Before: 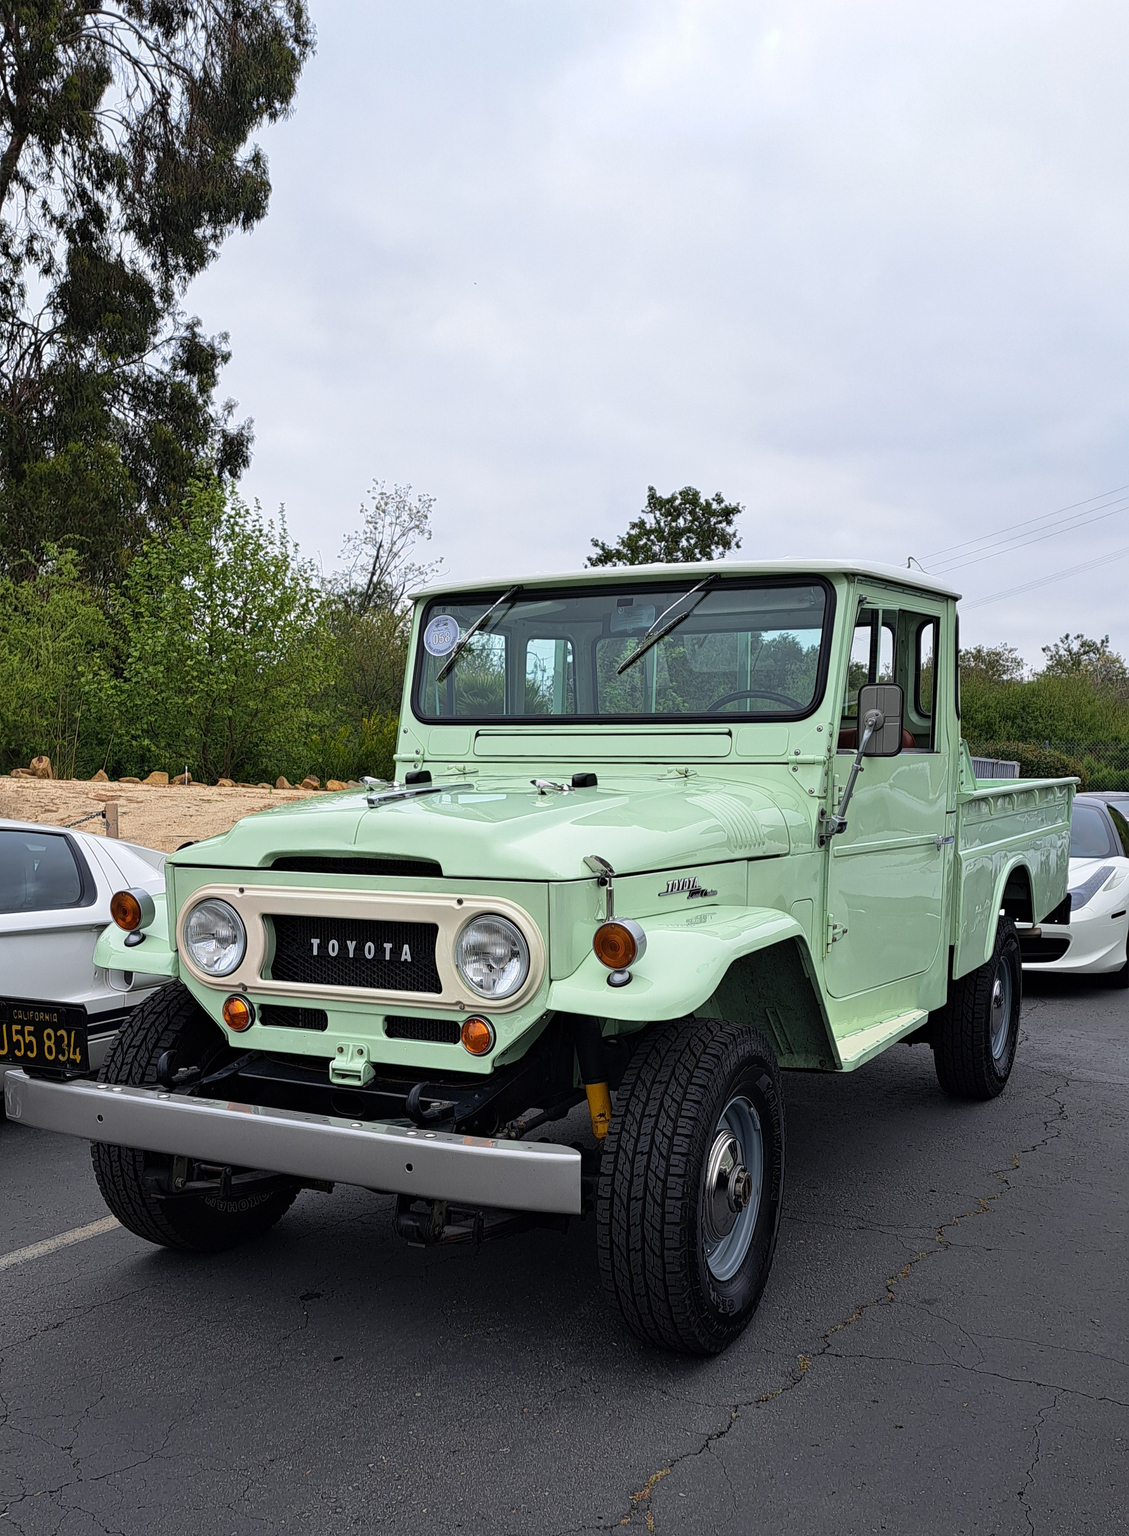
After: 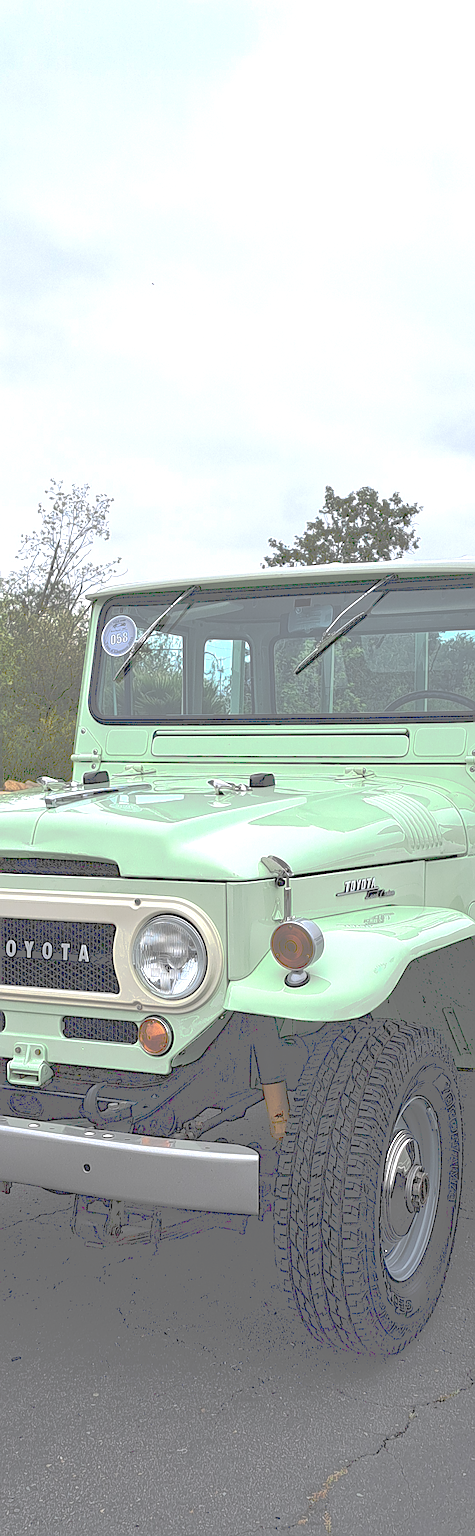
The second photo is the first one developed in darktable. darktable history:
tone curve: curves: ch0 [(0, 0) (0.003, 0.453) (0.011, 0.457) (0.025, 0.457) (0.044, 0.463) (0.069, 0.464) (0.1, 0.471) (0.136, 0.475) (0.177, 0.481) (0.224, 0.486) (0.277, 0.496) (0.335, 0.515) (0.399, 0.544) (0.468, 0.577) (0.543, 0.621) (0.623, 0.67) (0.709, 0.73) (0.801, 0.788) (0.898, 0.848) (1, 1)], preserve colors none
crop: left 28.583%, right 29.231%
sharpen: on, module defaults
exposure: exposure 0.426 EV, compensate highlight preservation false
